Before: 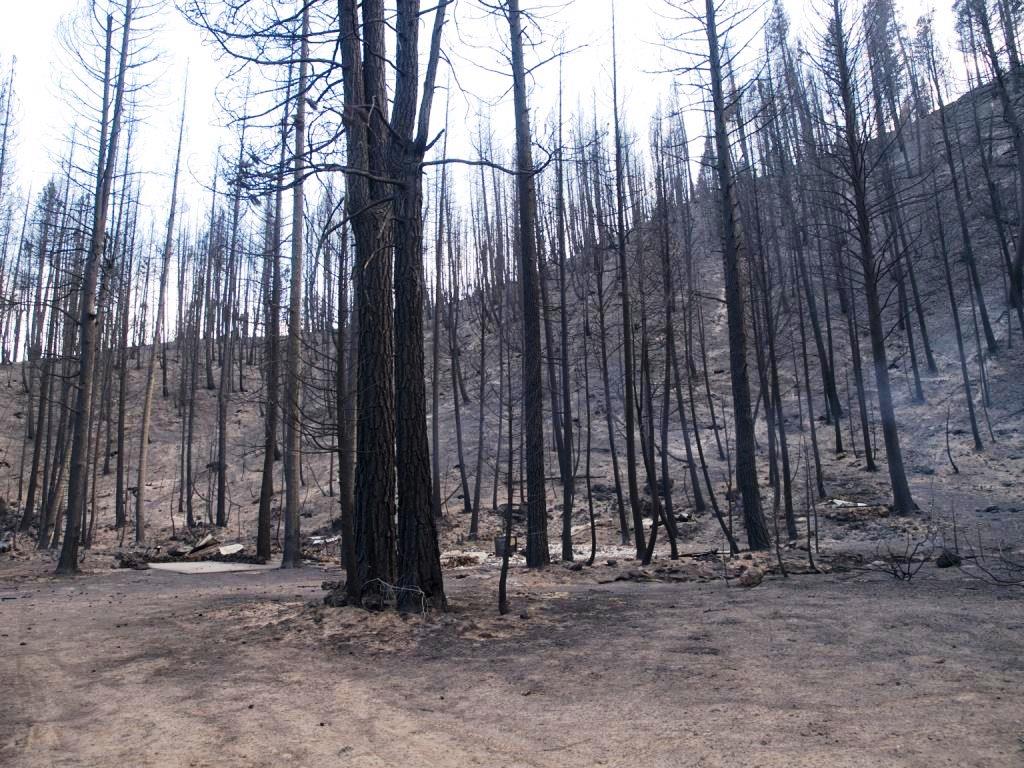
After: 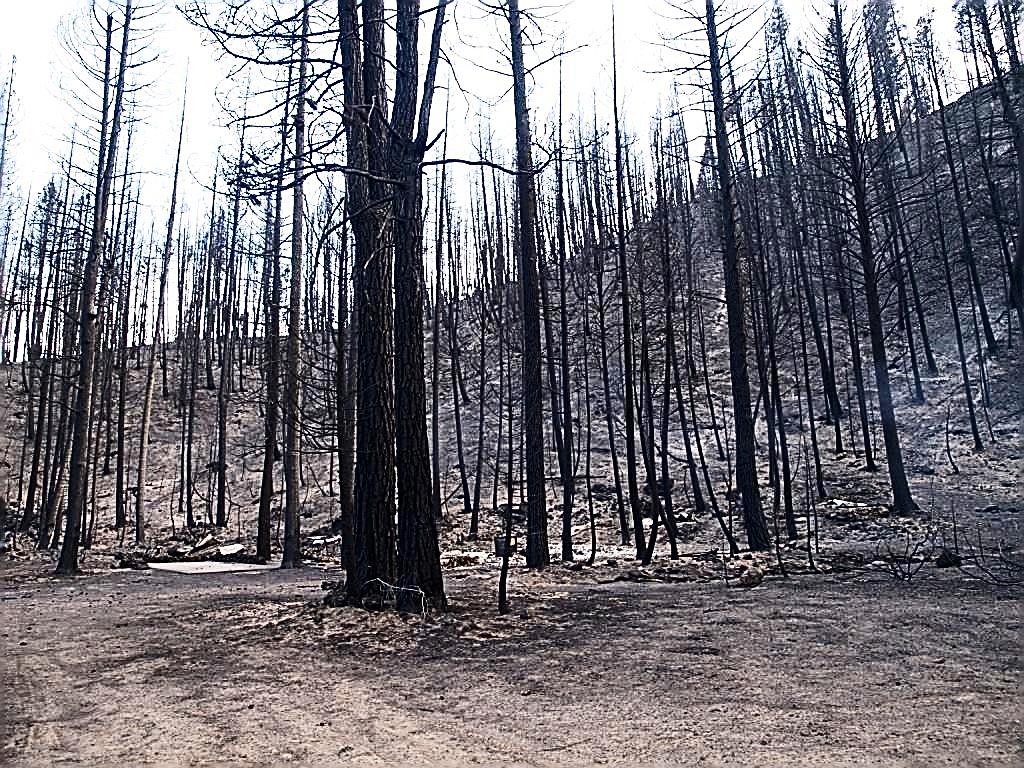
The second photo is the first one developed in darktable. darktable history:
sharpen: amount 1.861
contrast brightness saturation: contrast 0.28
